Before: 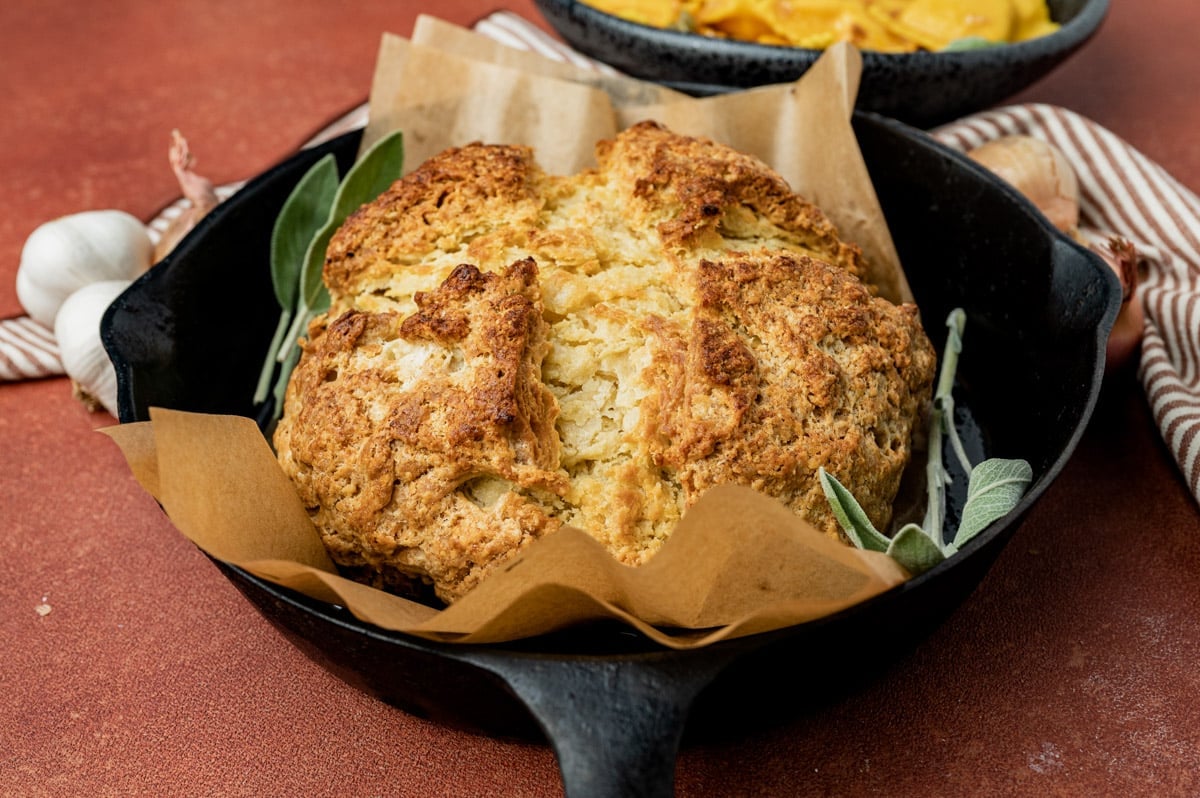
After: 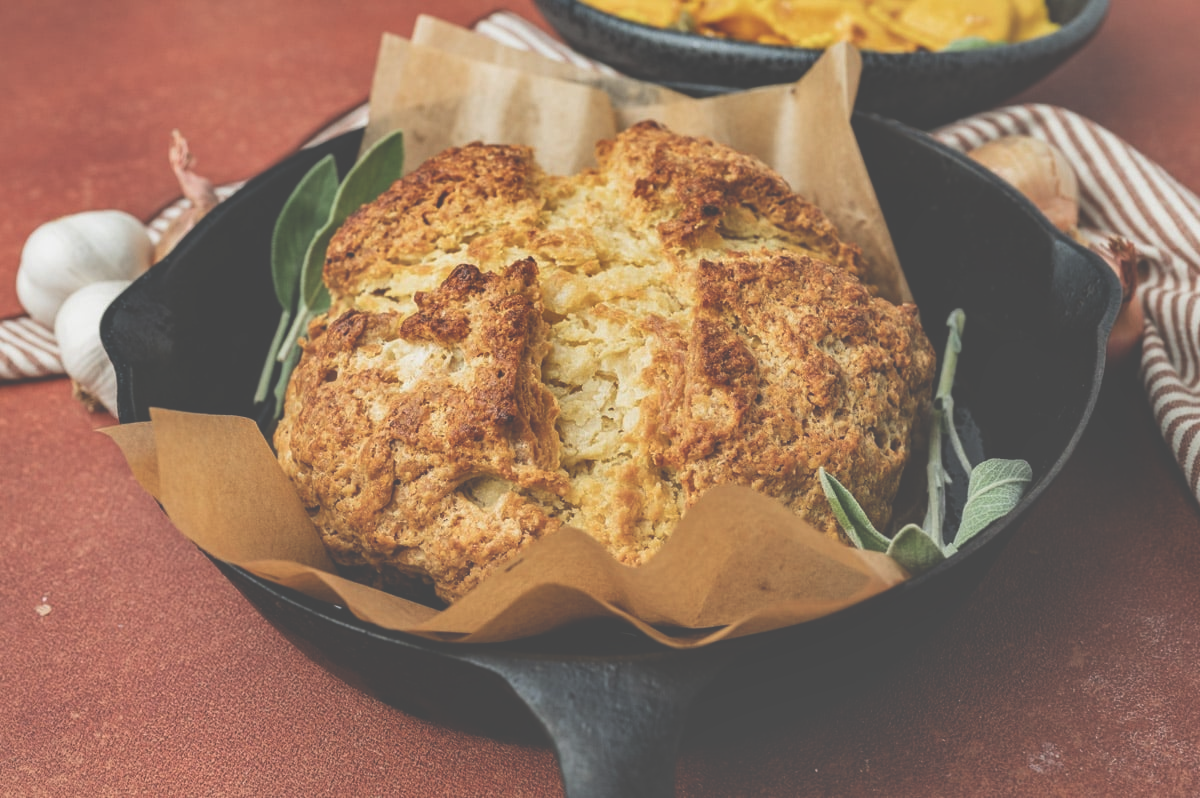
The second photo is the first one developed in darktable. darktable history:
shadows and highlights: soften with gaussian
exposure: black level correction -0.062, exposure -0.05 EV, compensate highlight preservation false
